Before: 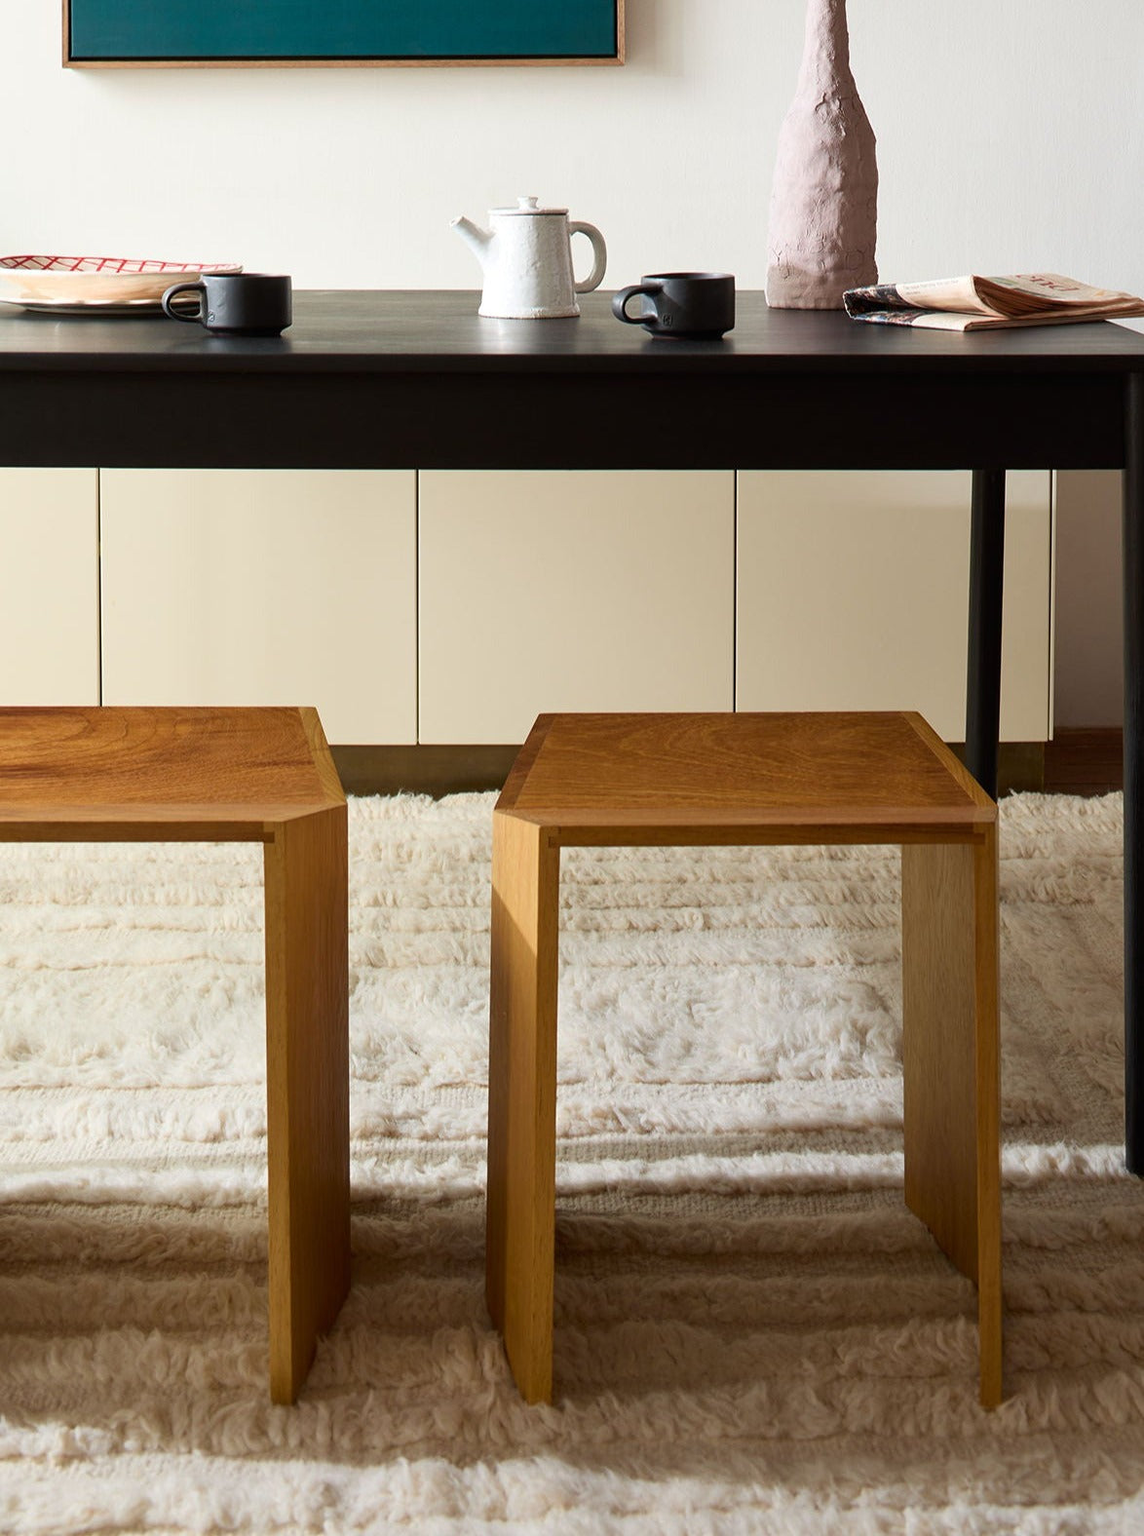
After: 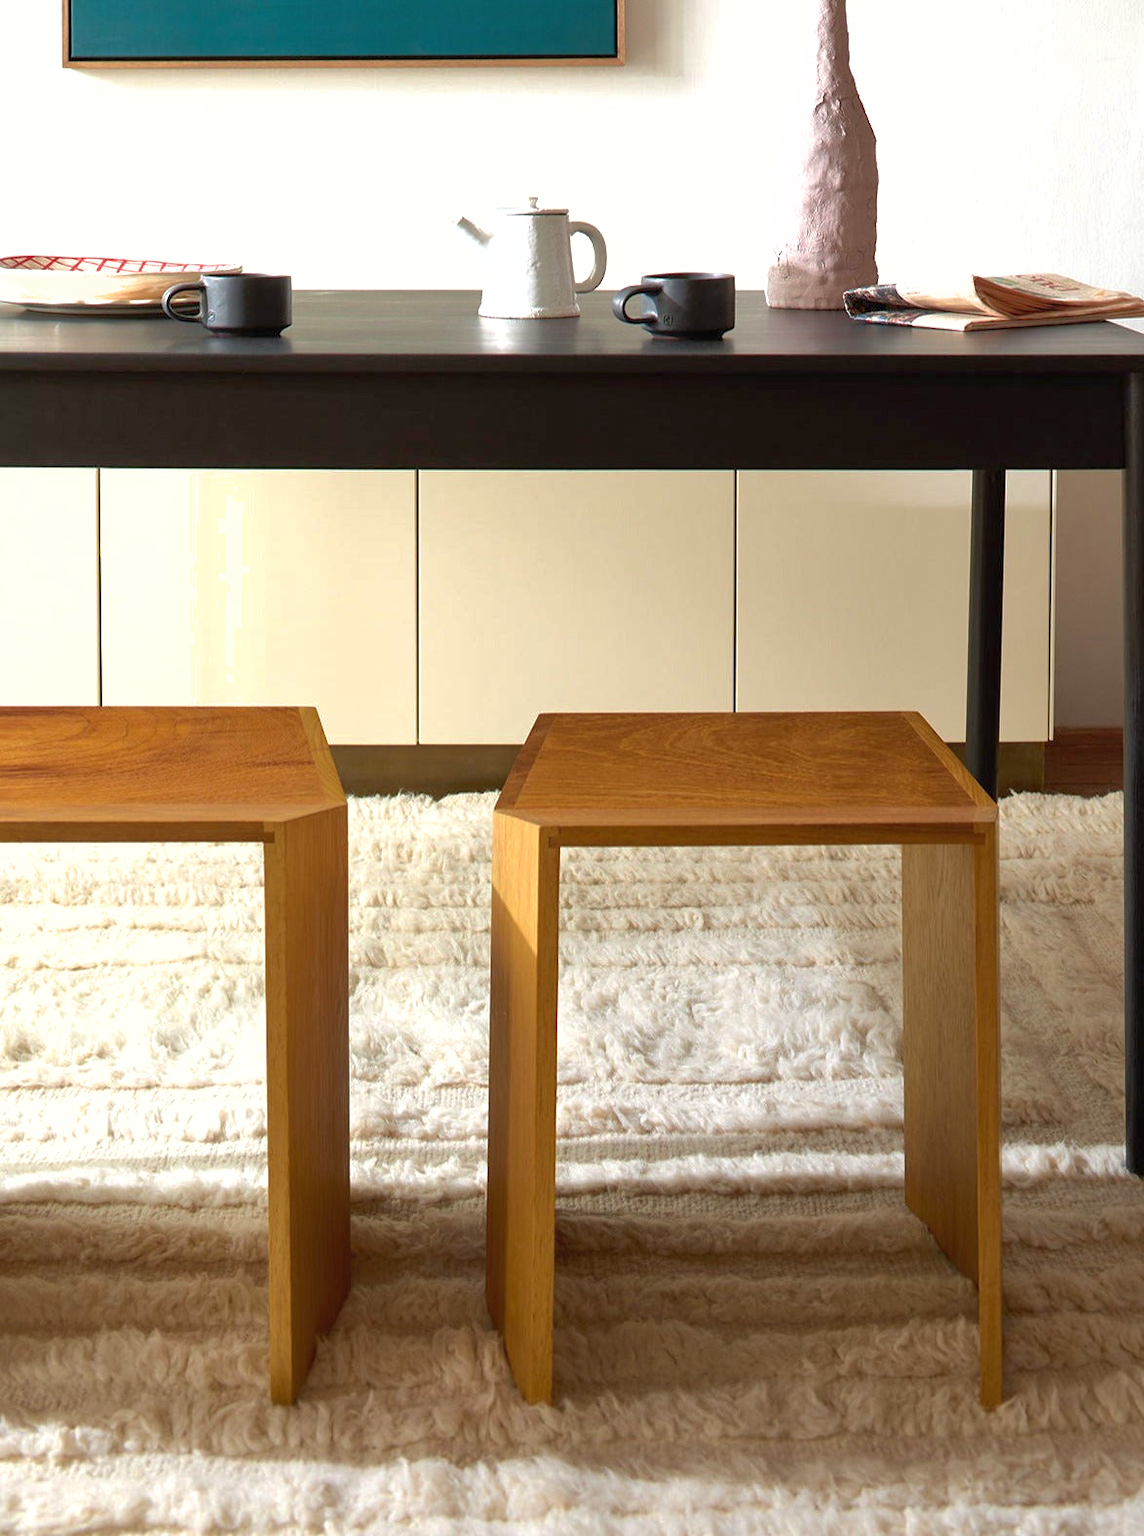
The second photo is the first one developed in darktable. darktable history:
shadows and highlights: on, module defaults
exposure: exposure 0.497 EV, compensate exposure bias true, compensate highlight preservation false
